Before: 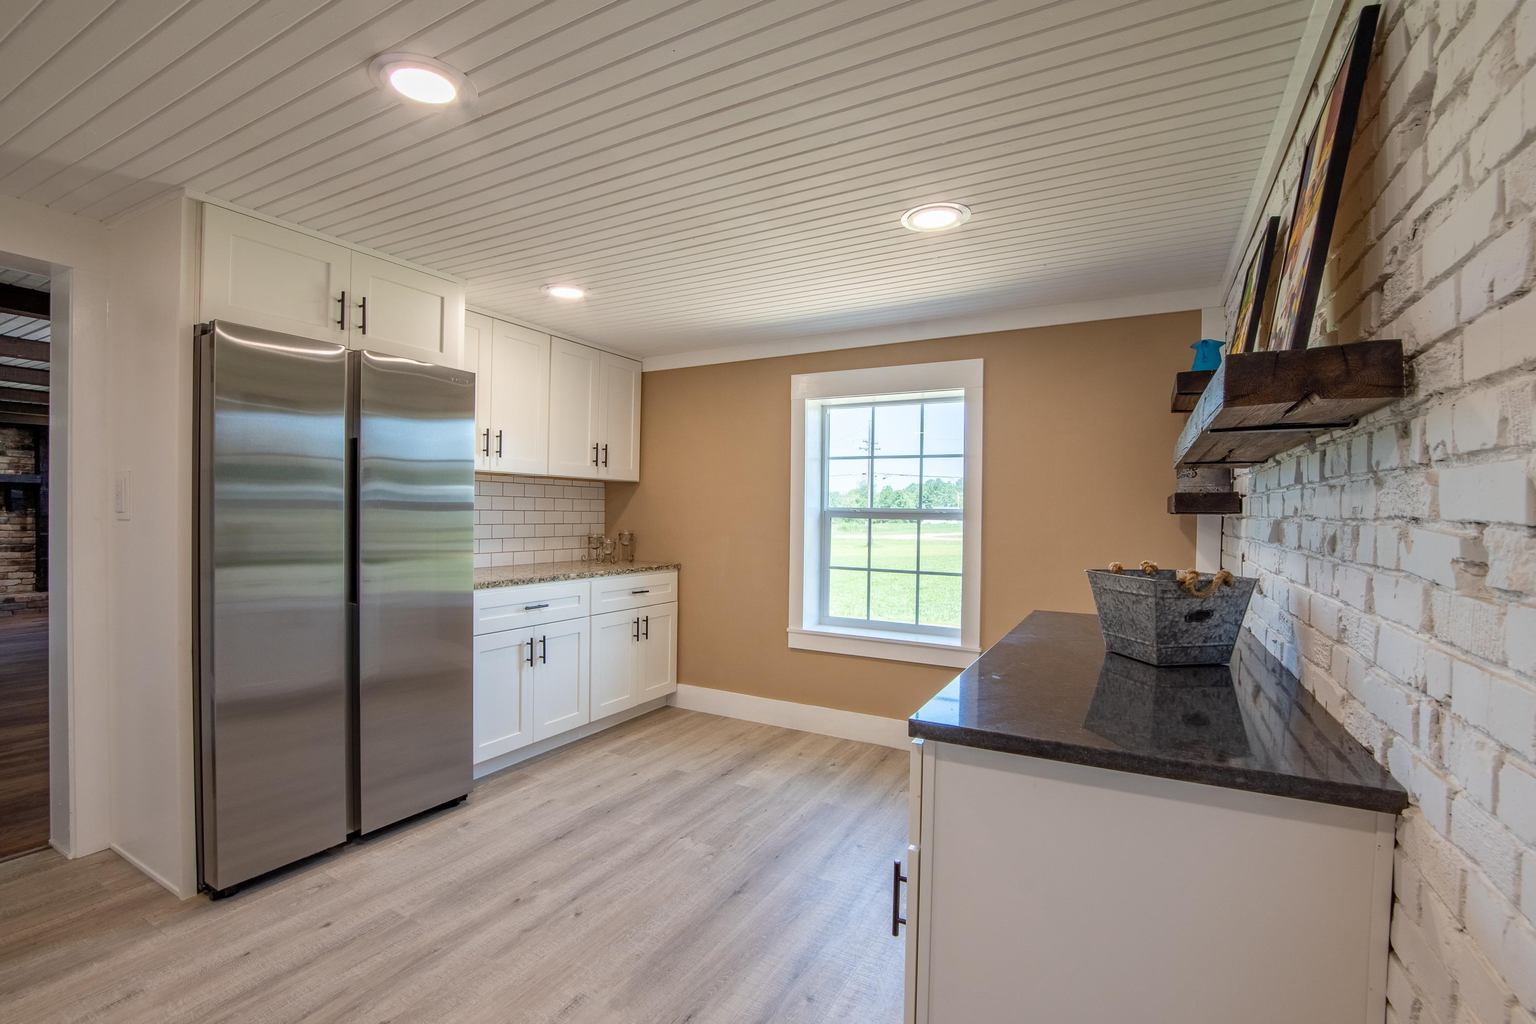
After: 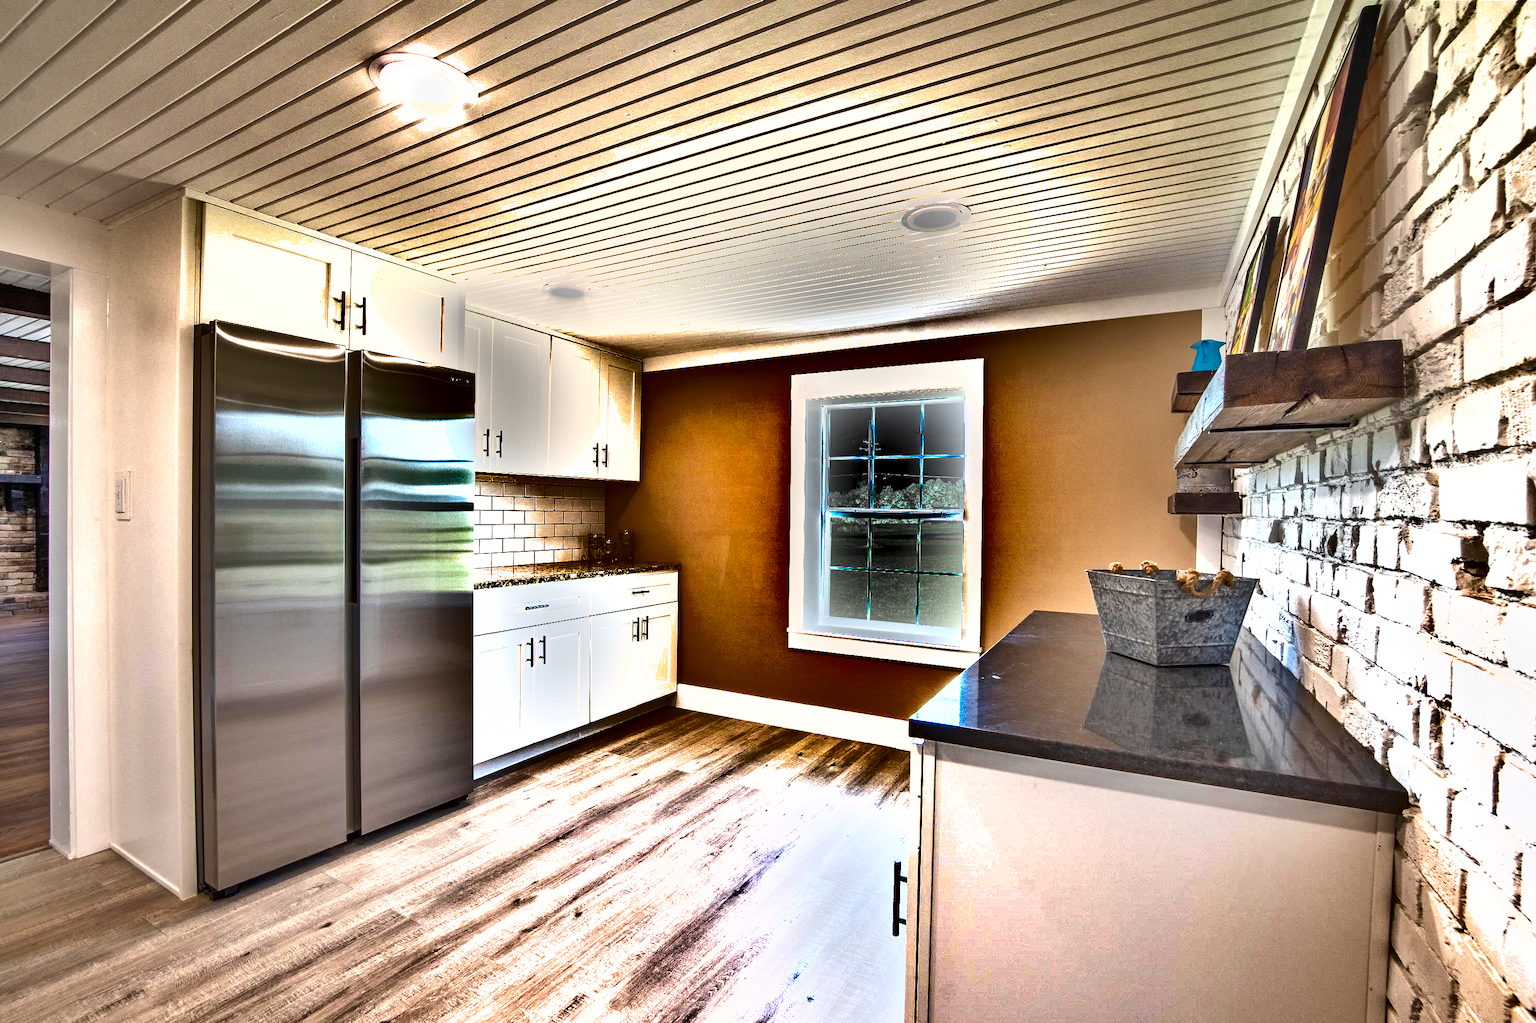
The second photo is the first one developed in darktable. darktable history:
exposure: black level correction 0, exposure 1.5 EV, compensate highlight preservation false
shadows and highlights: shadows 20.91, highlights -82.73, soften with gaussian
